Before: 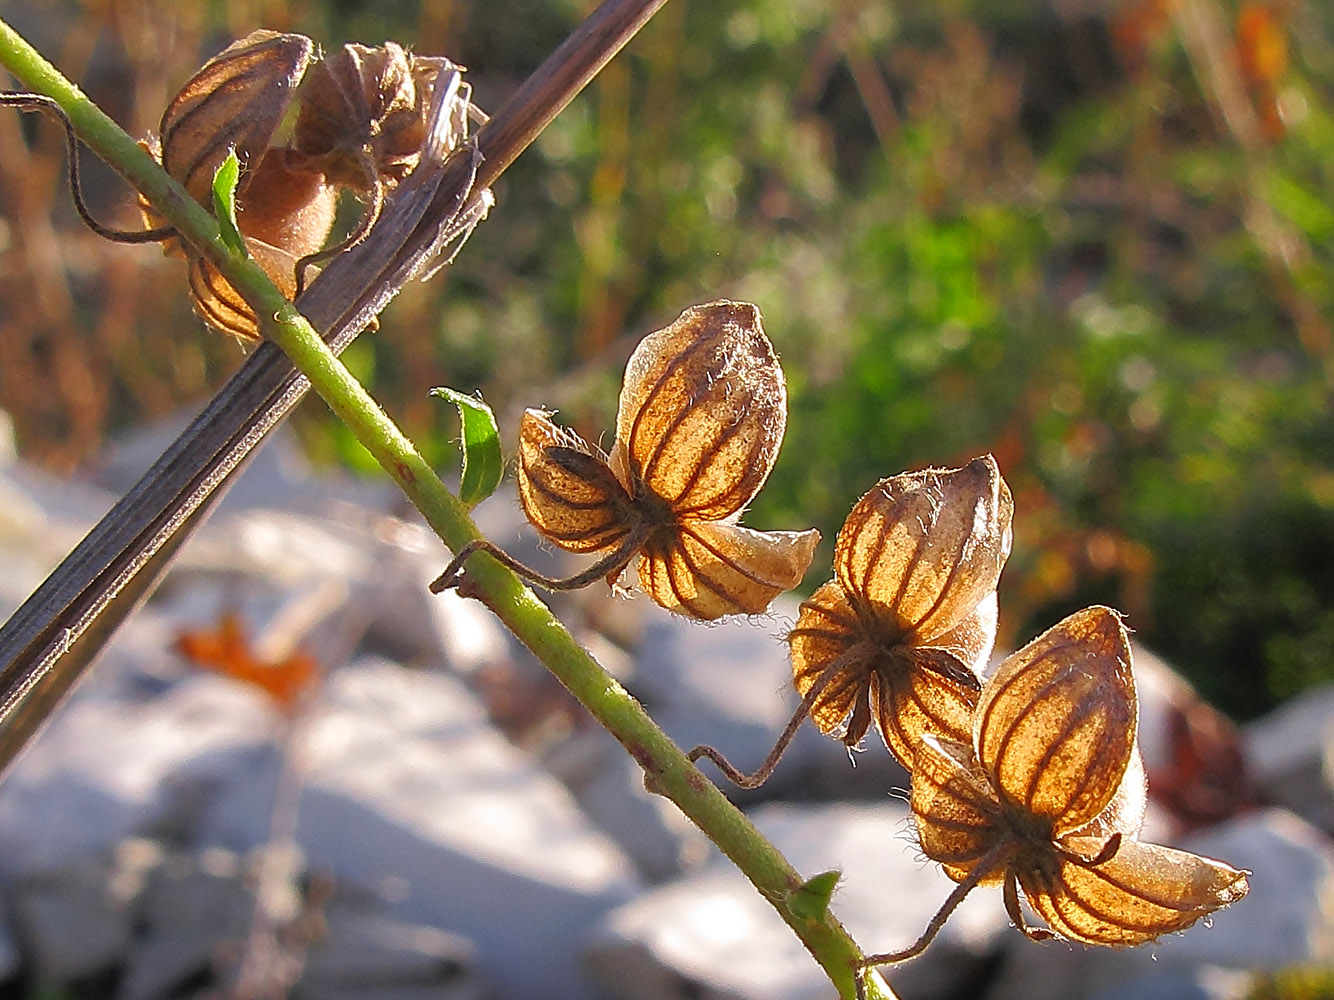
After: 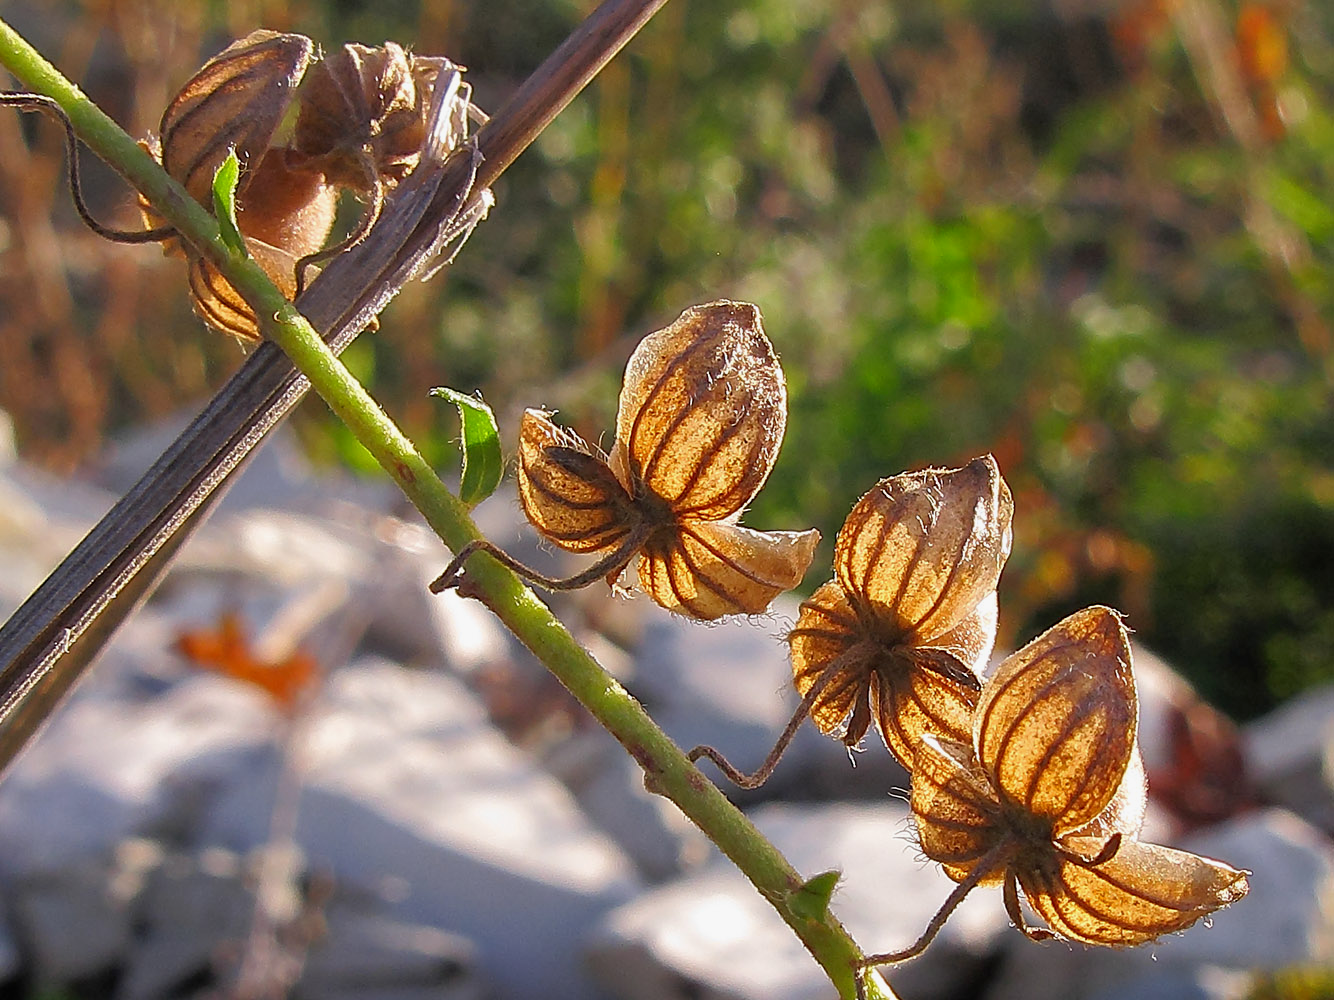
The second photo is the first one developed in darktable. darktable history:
exposure: black level correction 0.002, exposure -0.101 EV, compensate exposure bias true, compensate highlight preservation false
